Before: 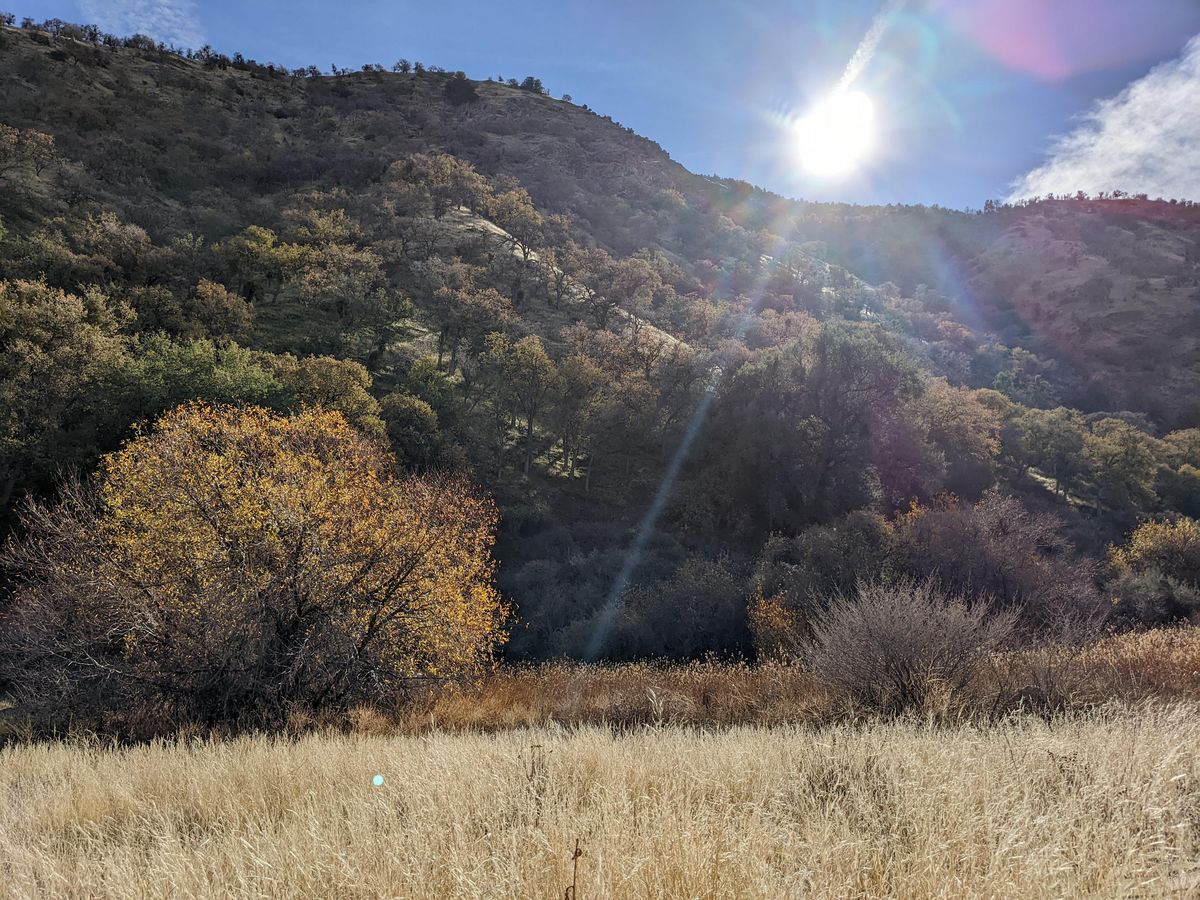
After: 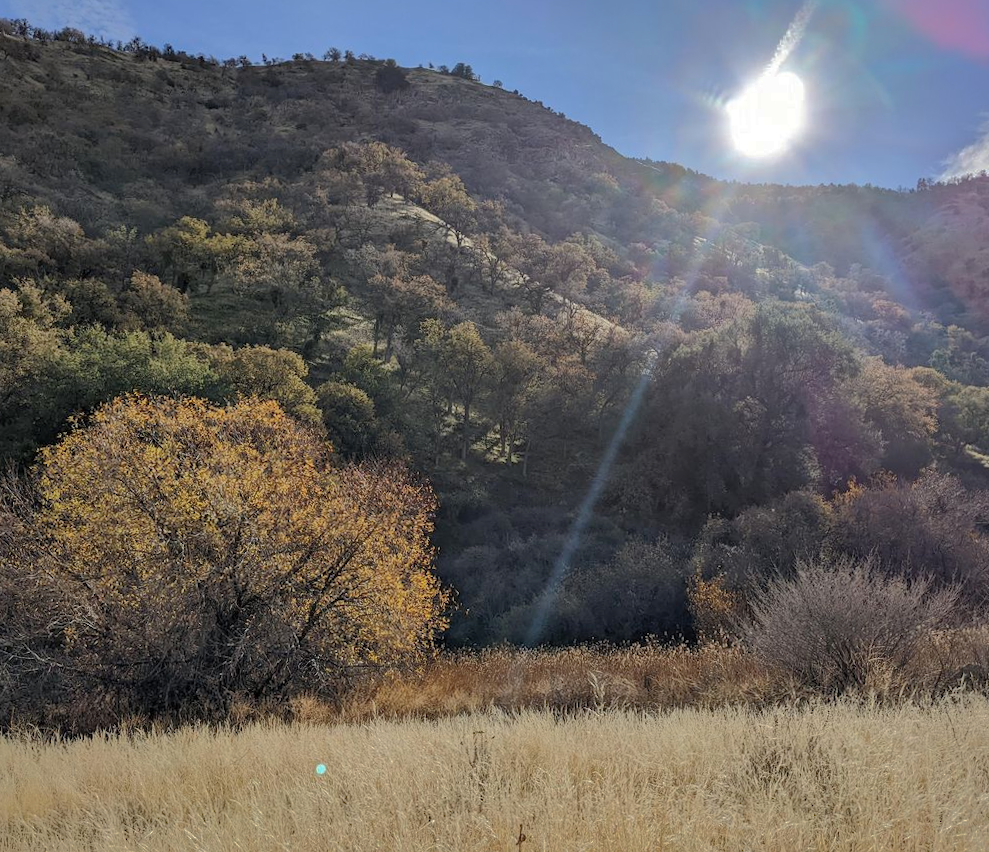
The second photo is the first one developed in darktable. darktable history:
crop and rotate: angle 1°, left 4.281%, top 0.642%, right 11.383%, bottom 2.486%
shadows and highlights: shadows 38.43, highlights -74.54
